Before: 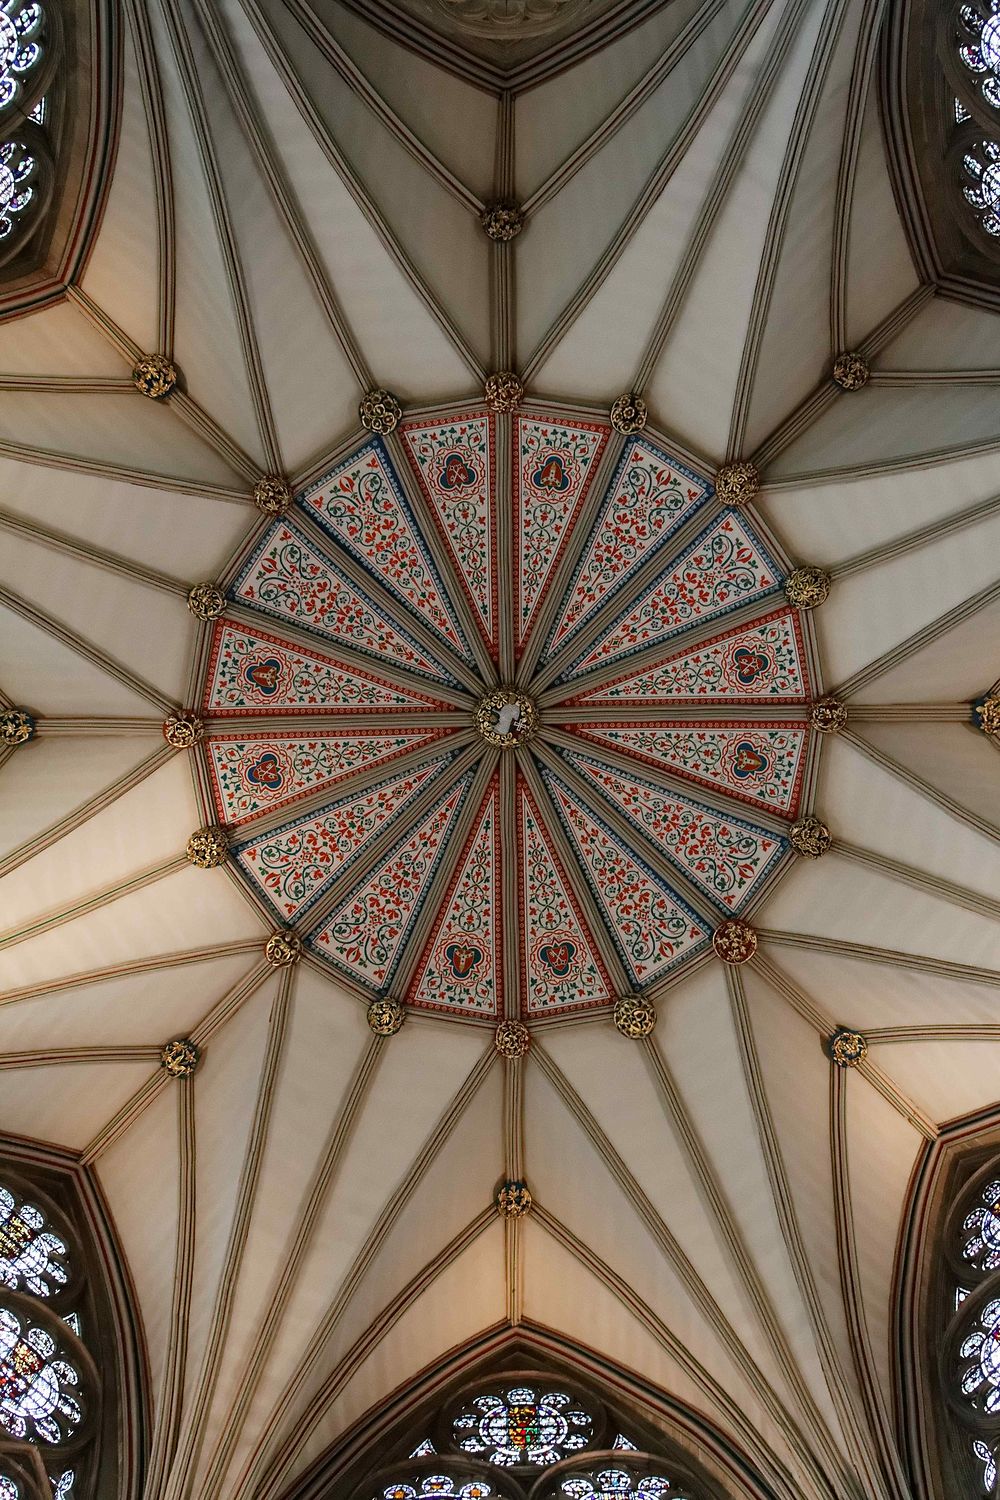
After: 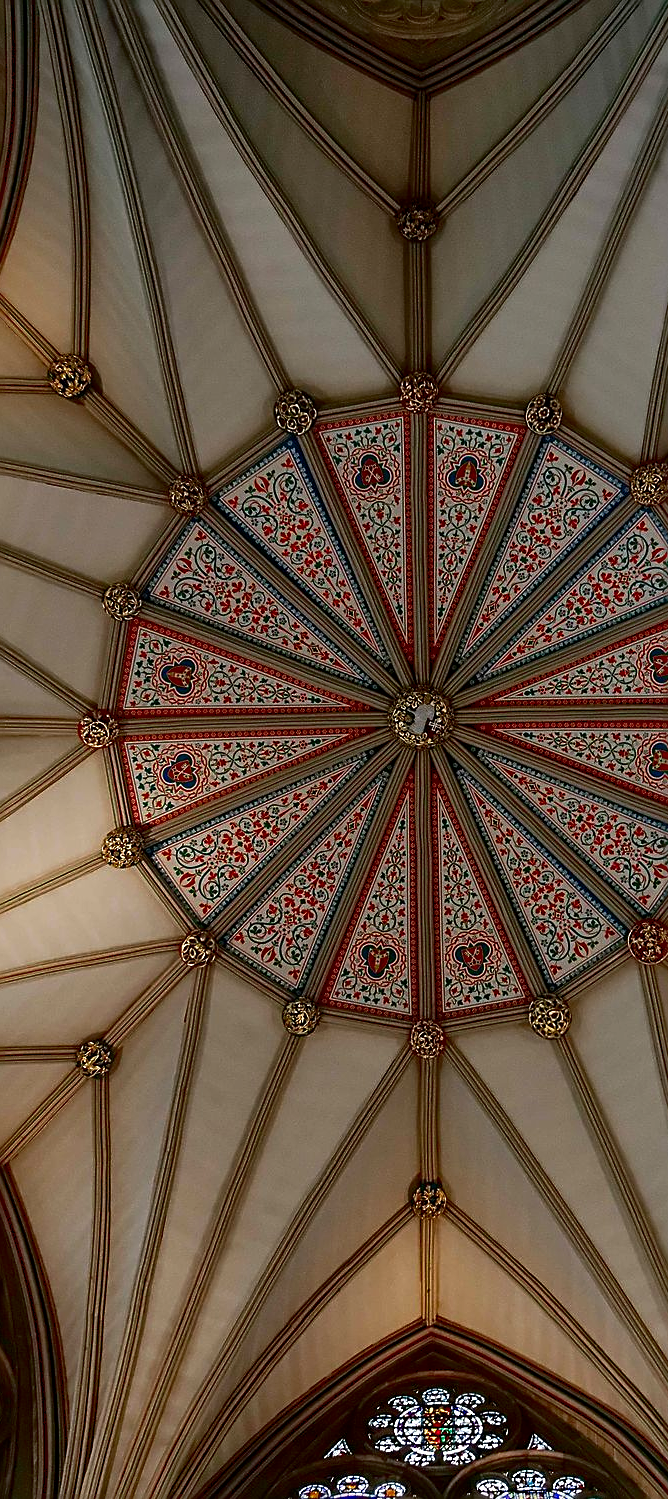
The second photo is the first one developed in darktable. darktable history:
crop and rotate: left 8.569%, right 24.617%
sharpen: amount 0.597
shadows and highlights: on, module defaults
contrast brightness saturation: contrast 0.1, brightness -0.28, saturation 0.144
